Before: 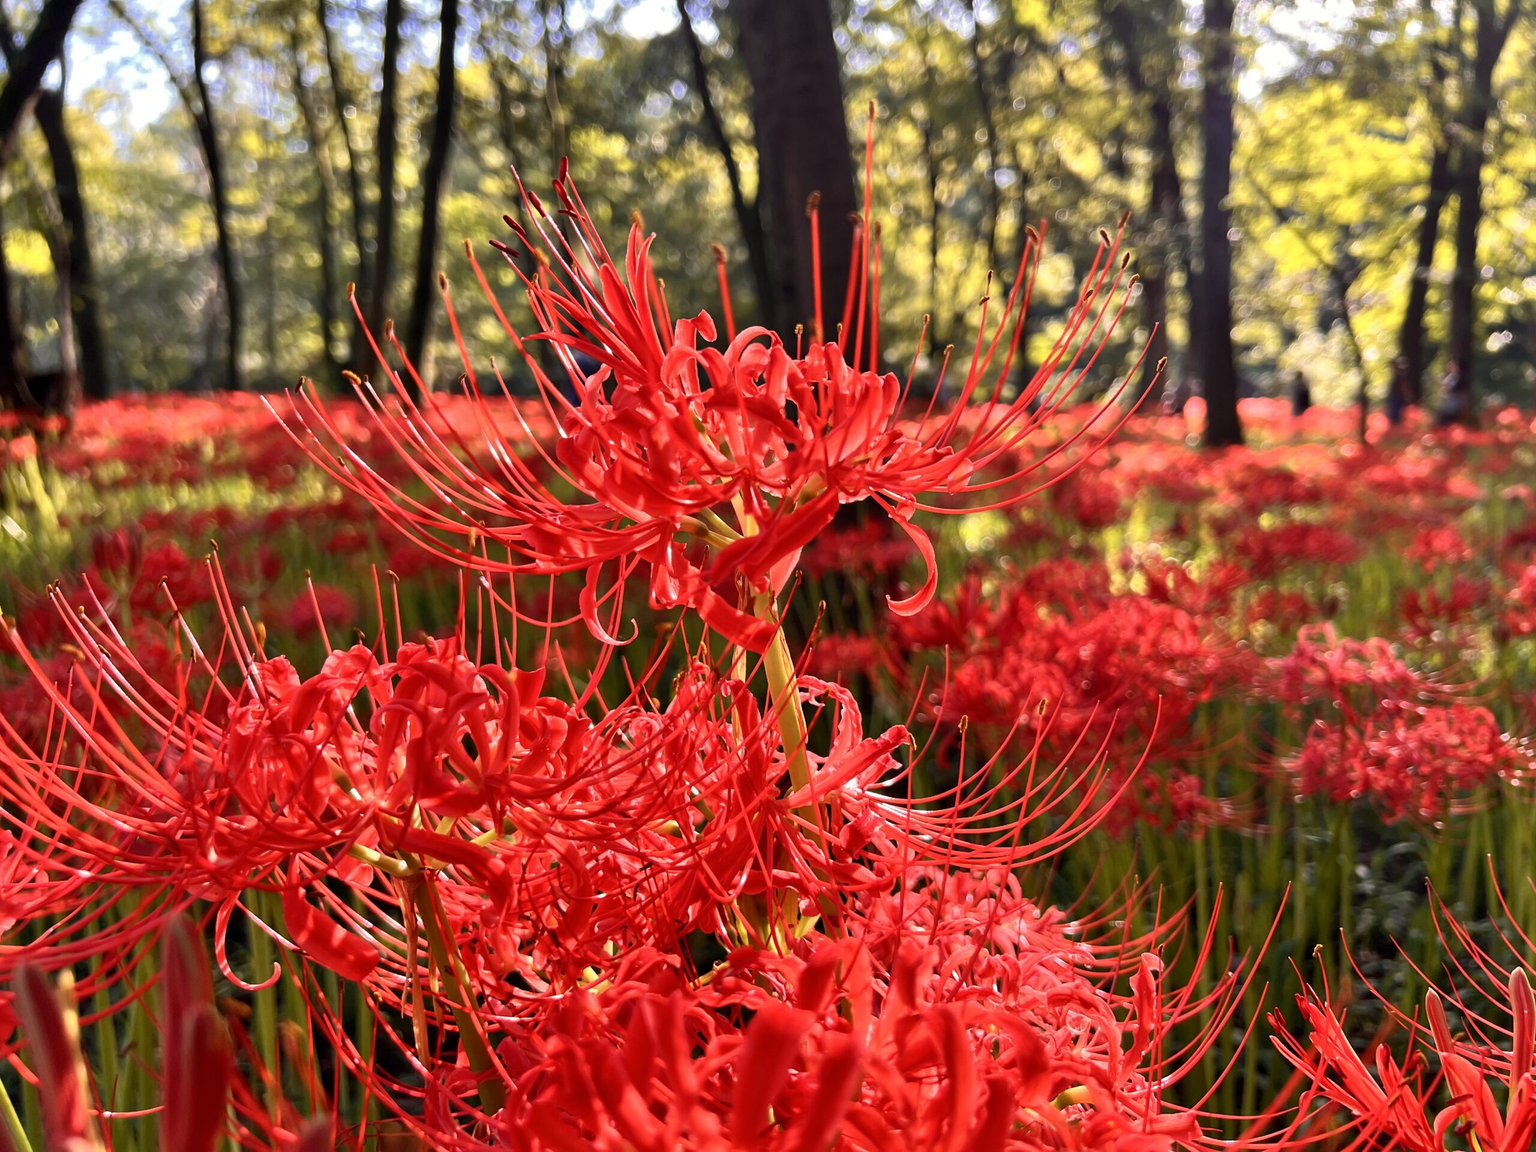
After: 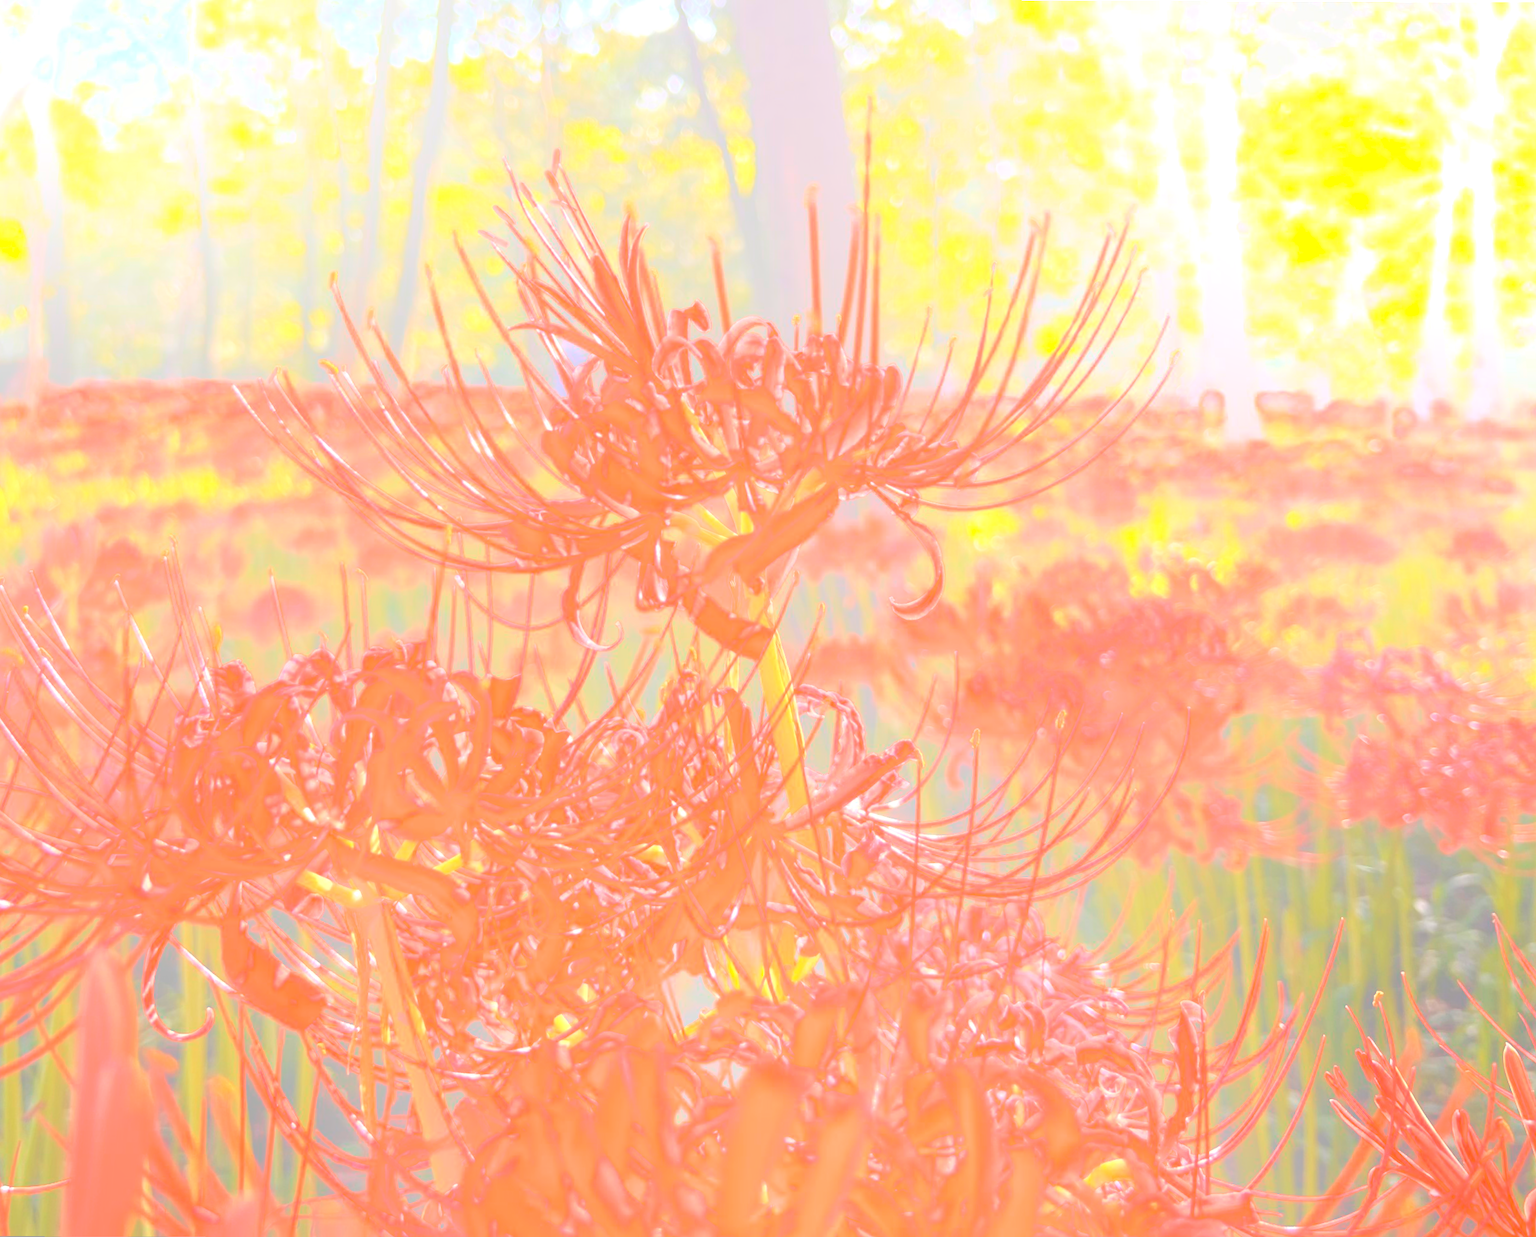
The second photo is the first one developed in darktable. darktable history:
rotate and perspective: rotation 0.215°, lens shift (vertical) -0.139, crop left 0.069, crop right 0.939, crop top 0.002, crop bottom 0.996
exposure: black level correction -0.002, exposure 0.54 EV, compensate highlight preservation false
bloom: size 70%, threshold 25%, strength 70%
